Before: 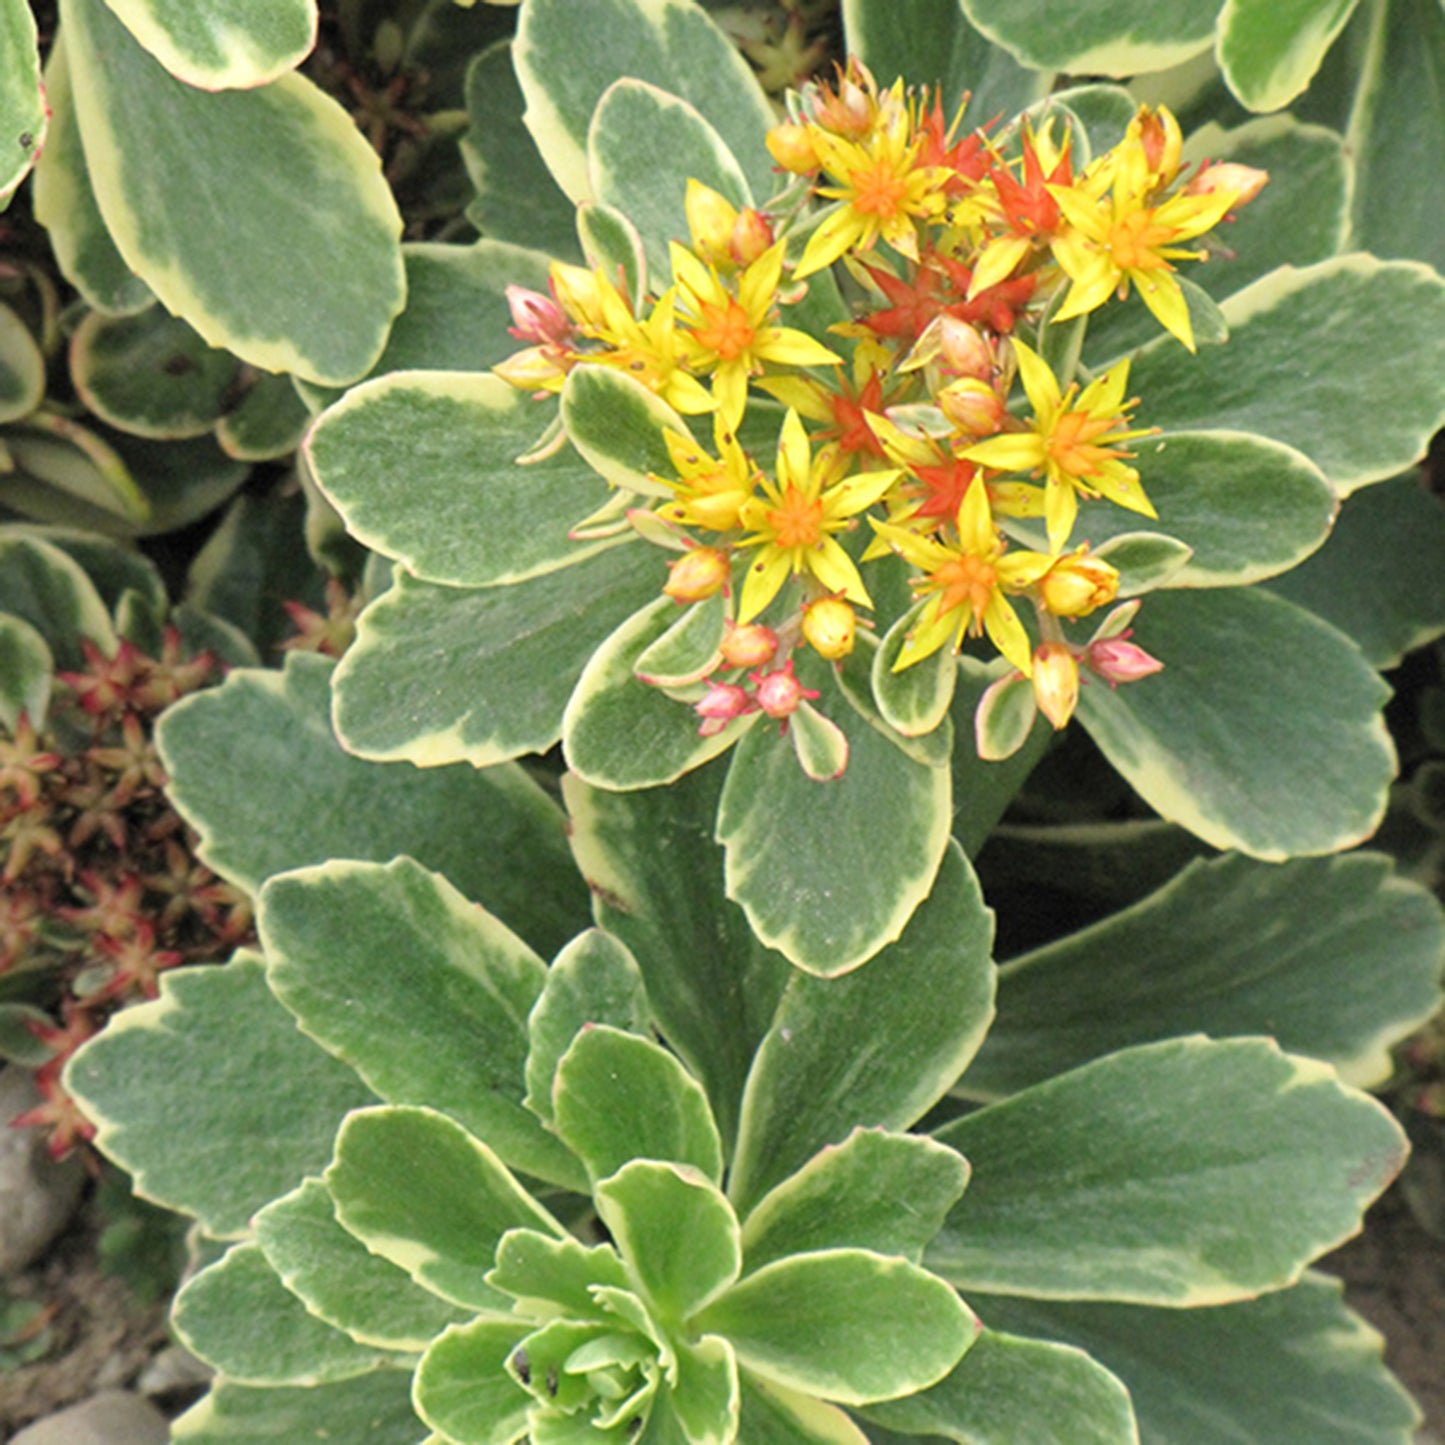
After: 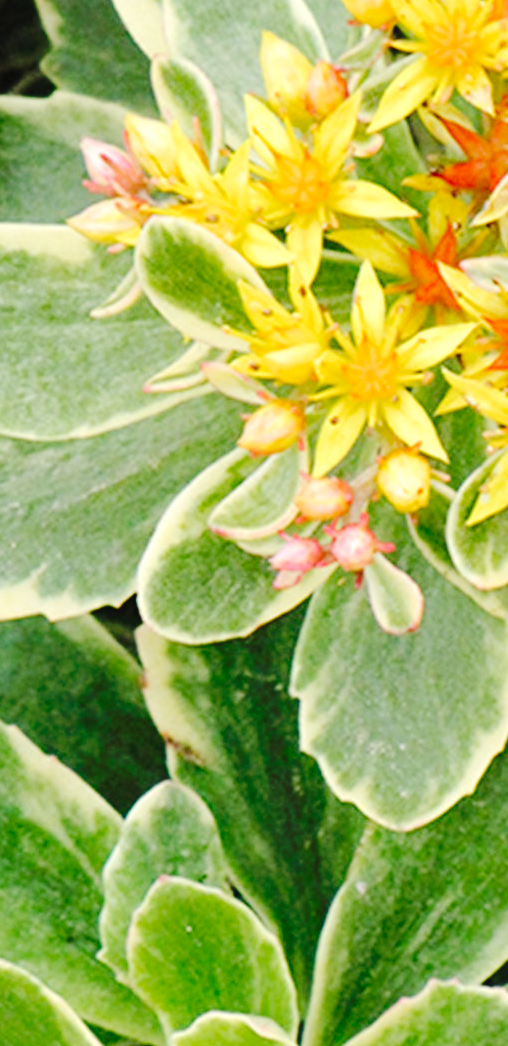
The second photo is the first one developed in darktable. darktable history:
crop and rotate: left 29.476%, top 10.214%, right 35.32%, bottom 17.333%
tone curve: curves: ch0 [(0, 0) (0.003, 0.003) (0.011, 0.009) (0.025, 0.018) (0.044, 0.027) (0.069, 0.034) (0.1, 0.043) (0.136, 0.056) (0.177, 0.084) (0.224, 0.138) (0.277, 0.203) (0.335, 0.329) (0.399, 0.451) (0.468, 0.572) (0.543, 0.671) (0.623, 0.754) (0.709, 0.821) (0.801, 0.88) (0.898, 0.938) (1, 1)], preserve colors none
